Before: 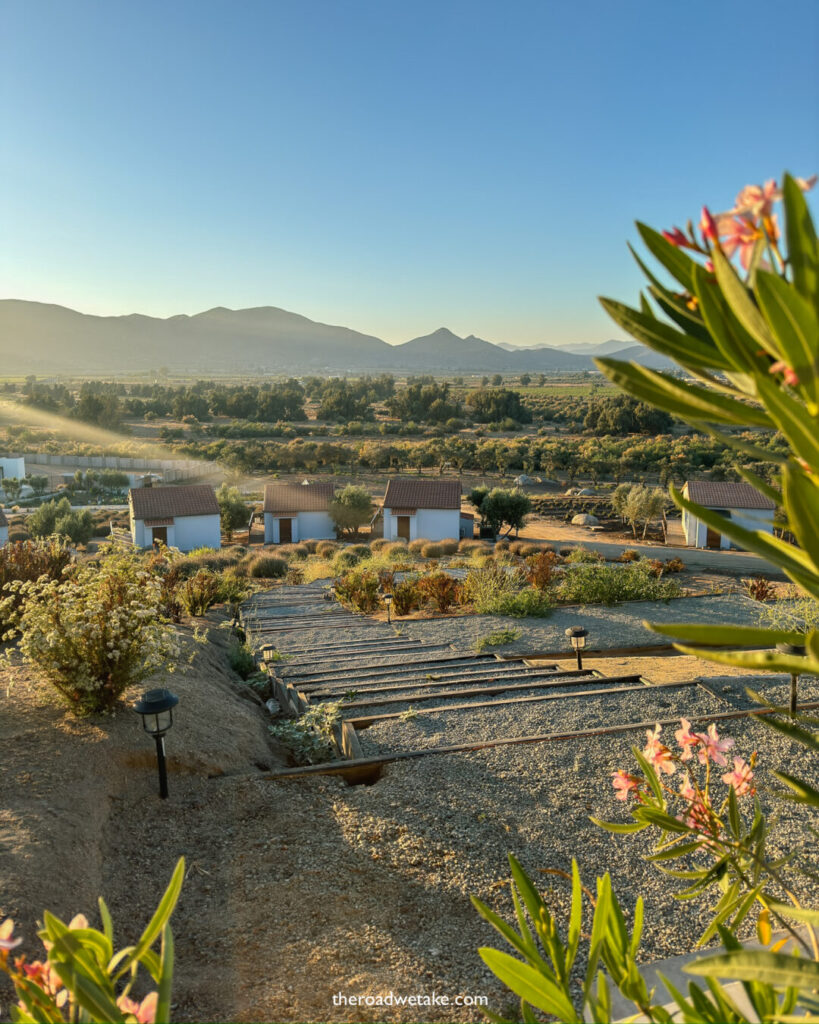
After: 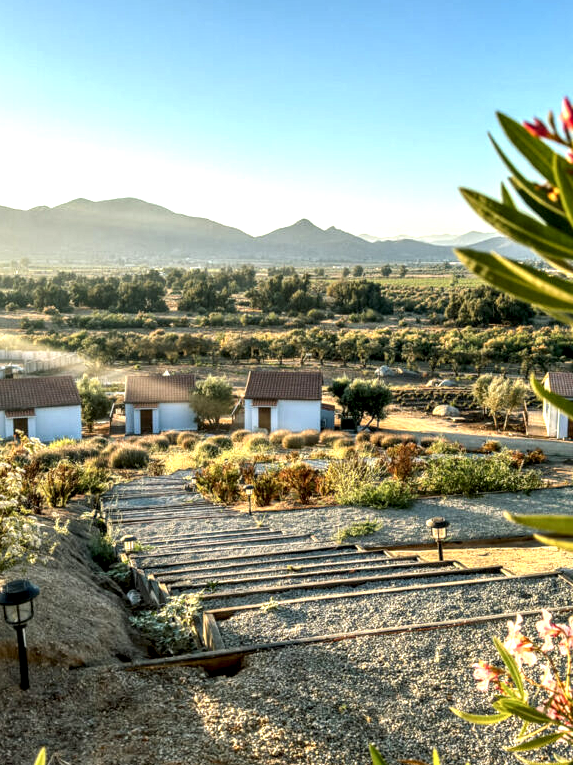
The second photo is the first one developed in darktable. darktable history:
crop and rotate: left 17.046%, top 10.659%, right 12.989%, bottom 14.553%
local contrast: highlights 65%, shadows 54%, detail 169%, midtone range 0.514
exposure: black level correction 0, exposure 0.7 EV, compensate exposure bias true, compensate highlight preservation false
